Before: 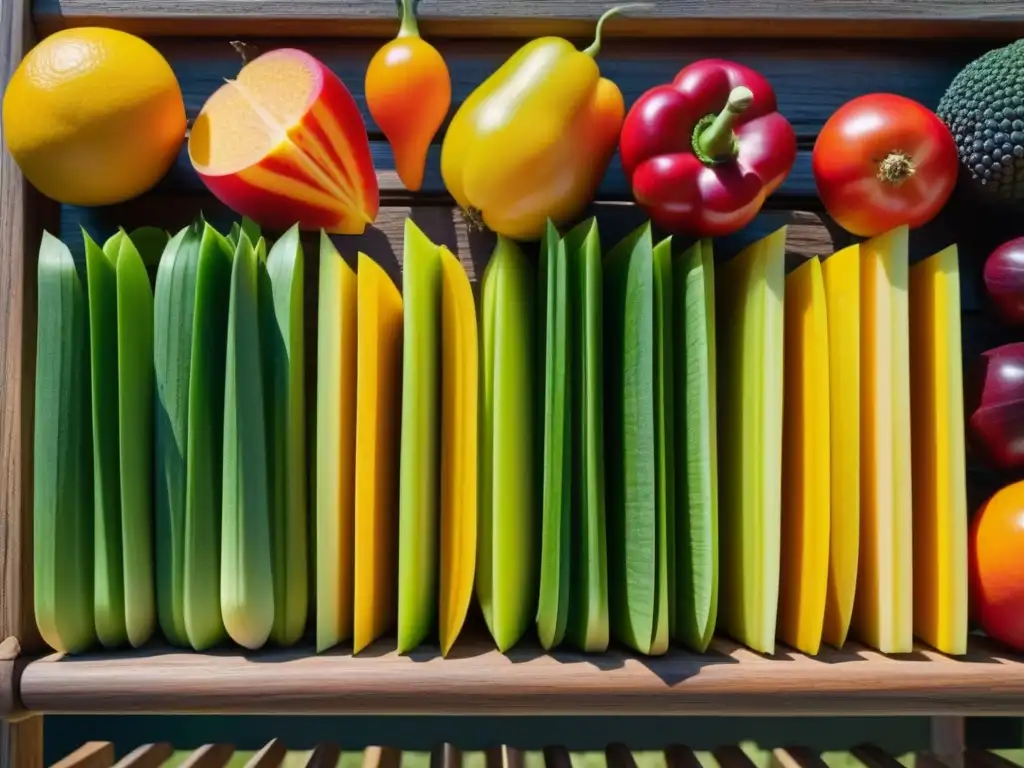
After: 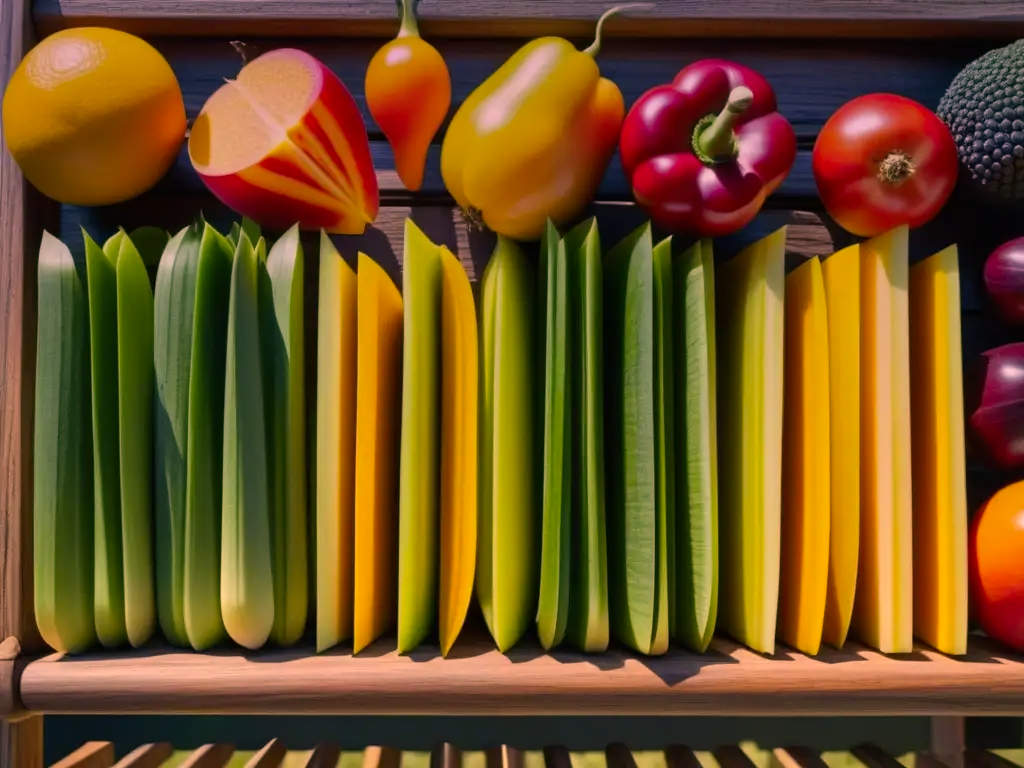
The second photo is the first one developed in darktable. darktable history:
graduated density: hue 238.83°, saturation 50%
color correction: highlights a* 21.88, highlights b* 22.25
